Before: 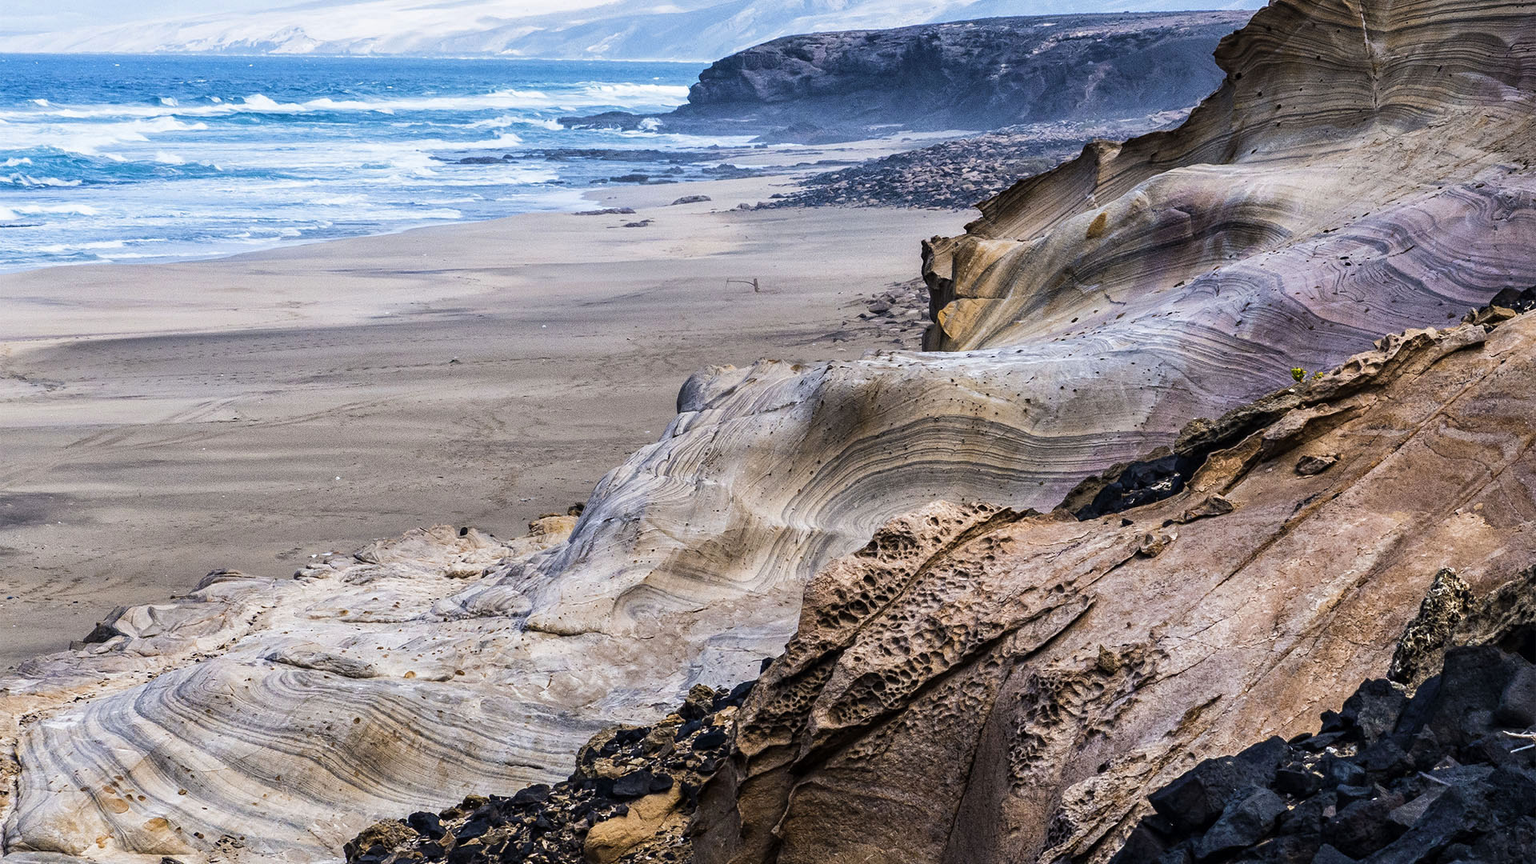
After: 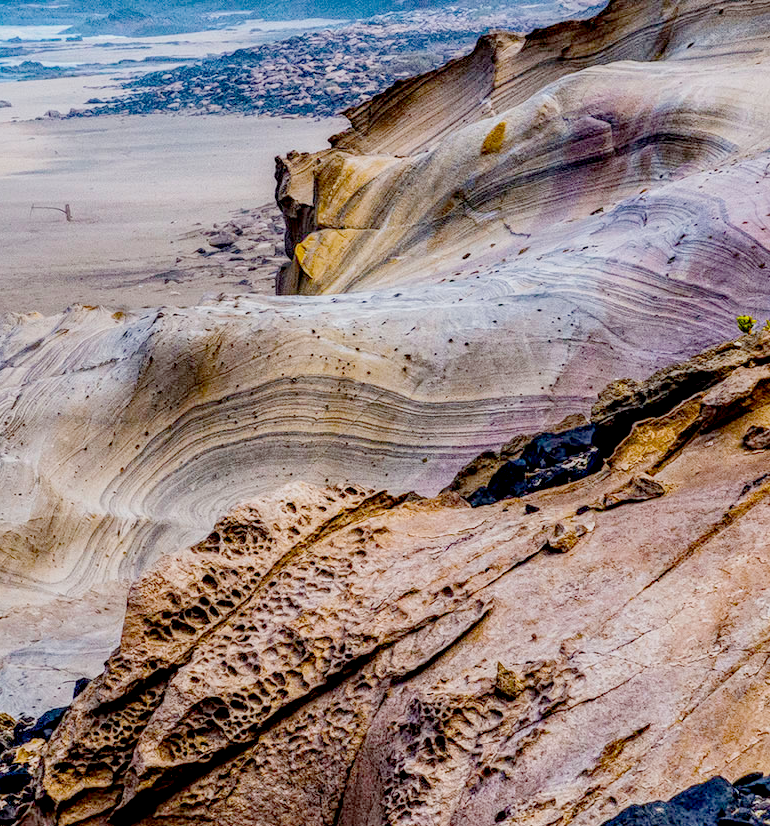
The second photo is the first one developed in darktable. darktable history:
color balance rgb: linear chroma grading › global chroma 15%, perceptual saturation grading › global saturation 30%
local contrast: highlights 25%, detail 150%
exposure: black level correction 0, exposure 0.95 EV, compensate exposure bias true, compensate highlight preservation false
white balance: emerald 1
filmic rgb: black relative exposure -7 EV, white relative exposure 6 EV, threshold 3 EV, target black luminance 0%, hardness 2.73, latitude 61.22%, contrast 0.691, highlights saturation mix 10%, shadows ↔ highlights balance -0.073%, preserve chrominance no, color science v4 (2020), iterations of high-quality reconstruction 10, contrast in shadows soft, contrast in highlights soft, enable highlight reconstruction true
crop: left 45.721%, top 13.393%, right 14.118%, bottom 10.01%
